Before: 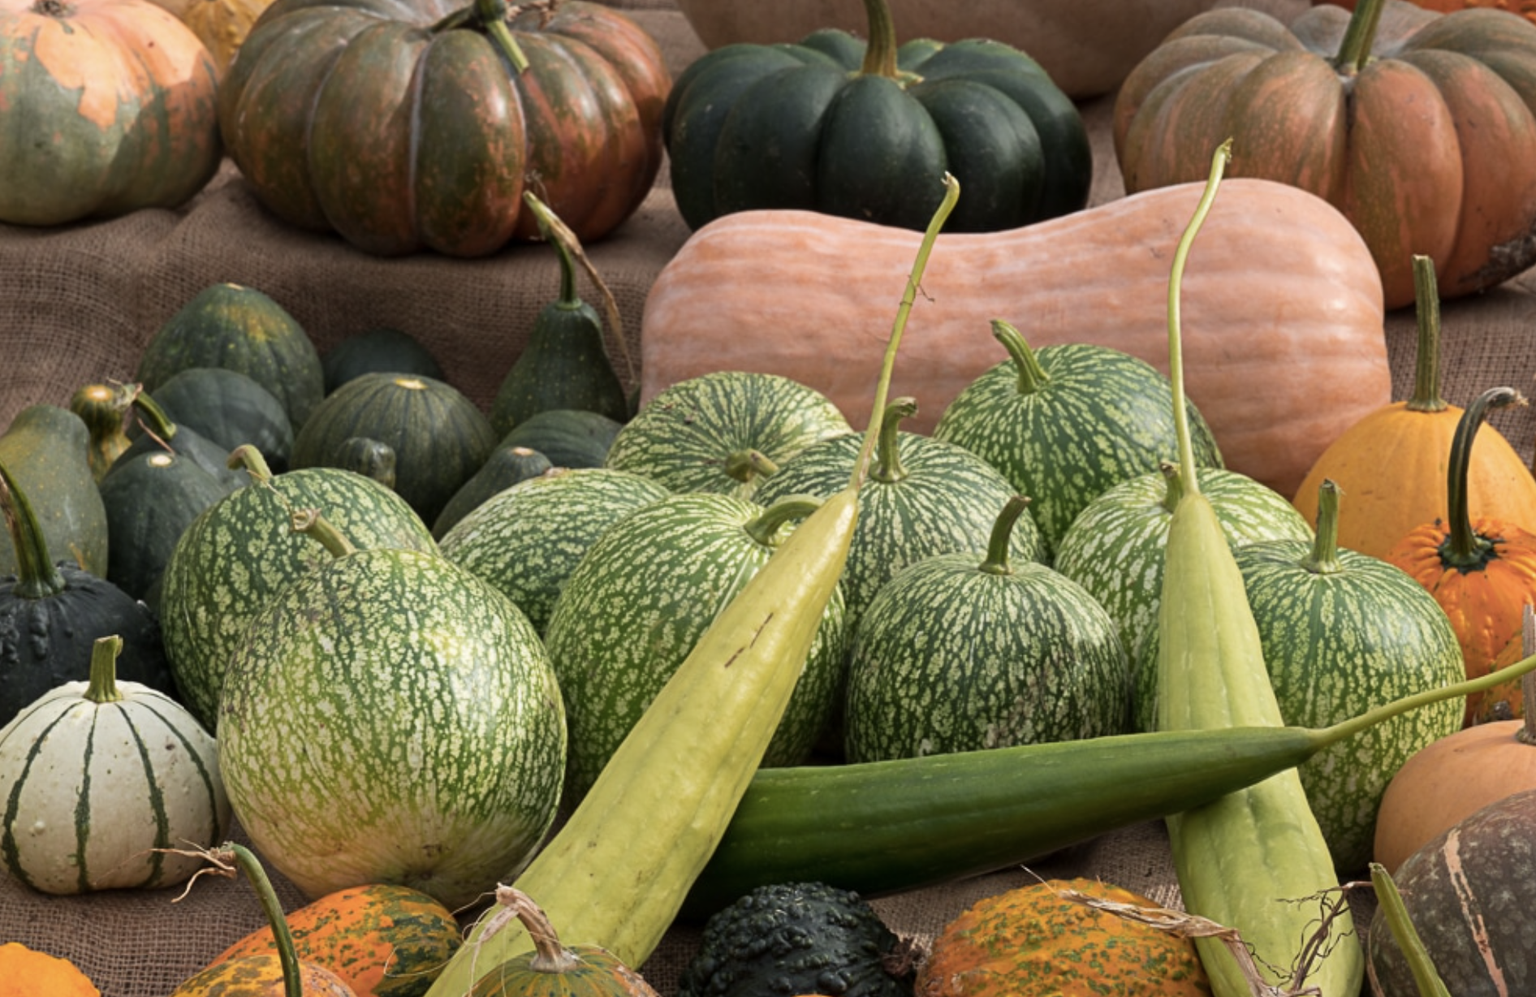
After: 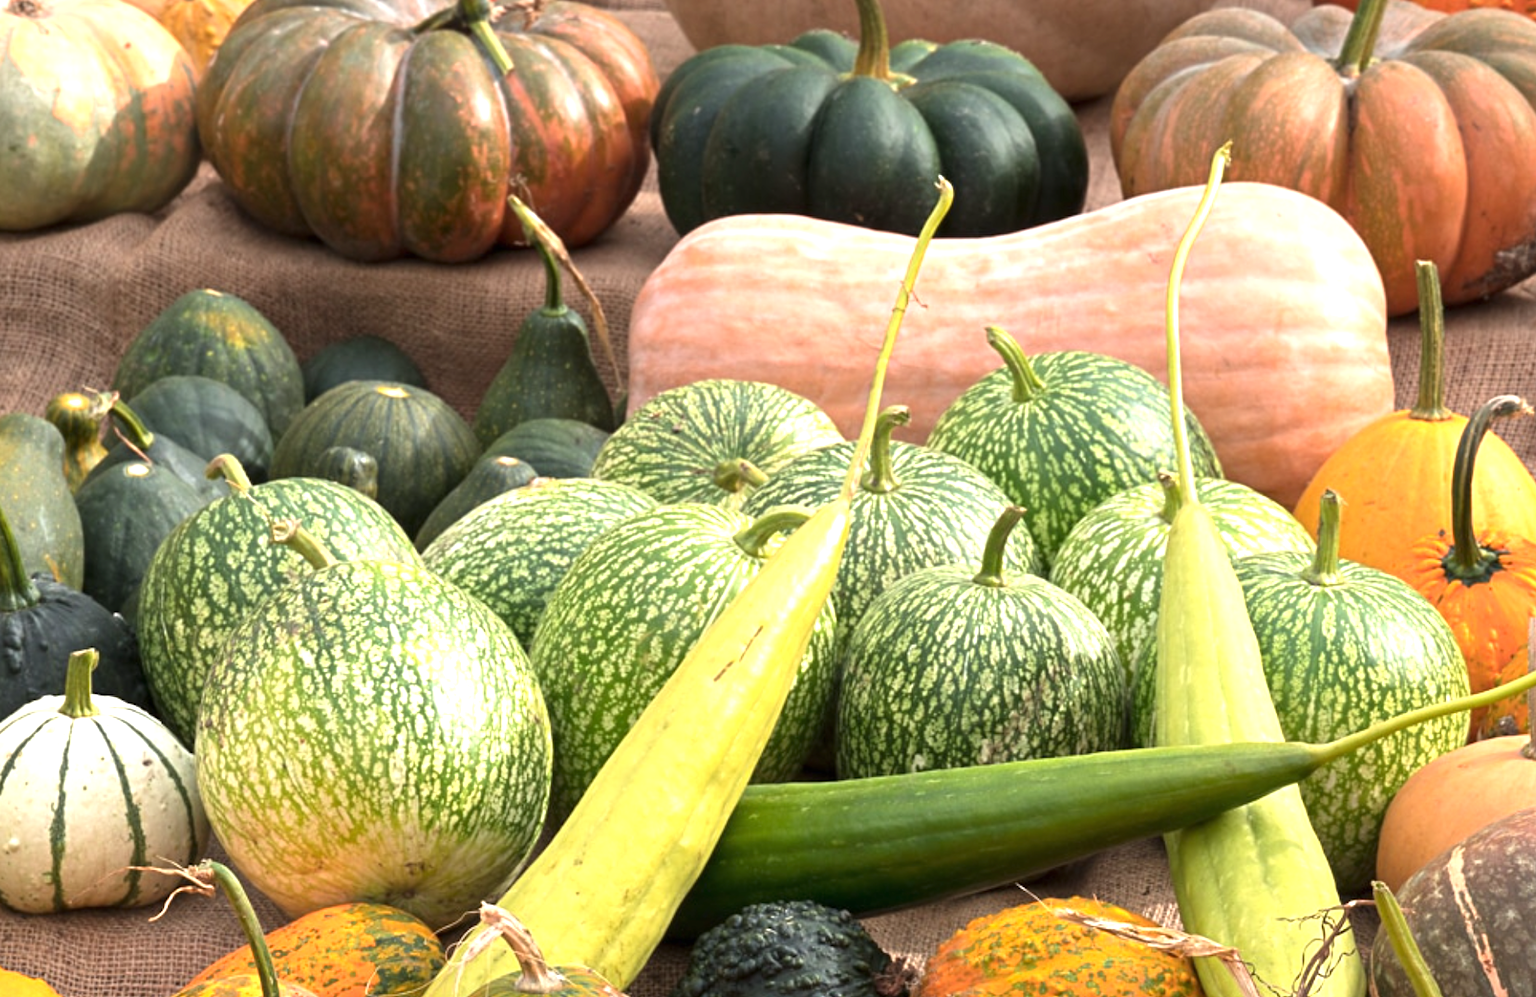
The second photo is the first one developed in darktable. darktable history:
crop: left 1.743%, right 0.268%, bottom 2.011%
exposure: black level correction 0, exposure 1.2 EV, compensate highlight preservation false
